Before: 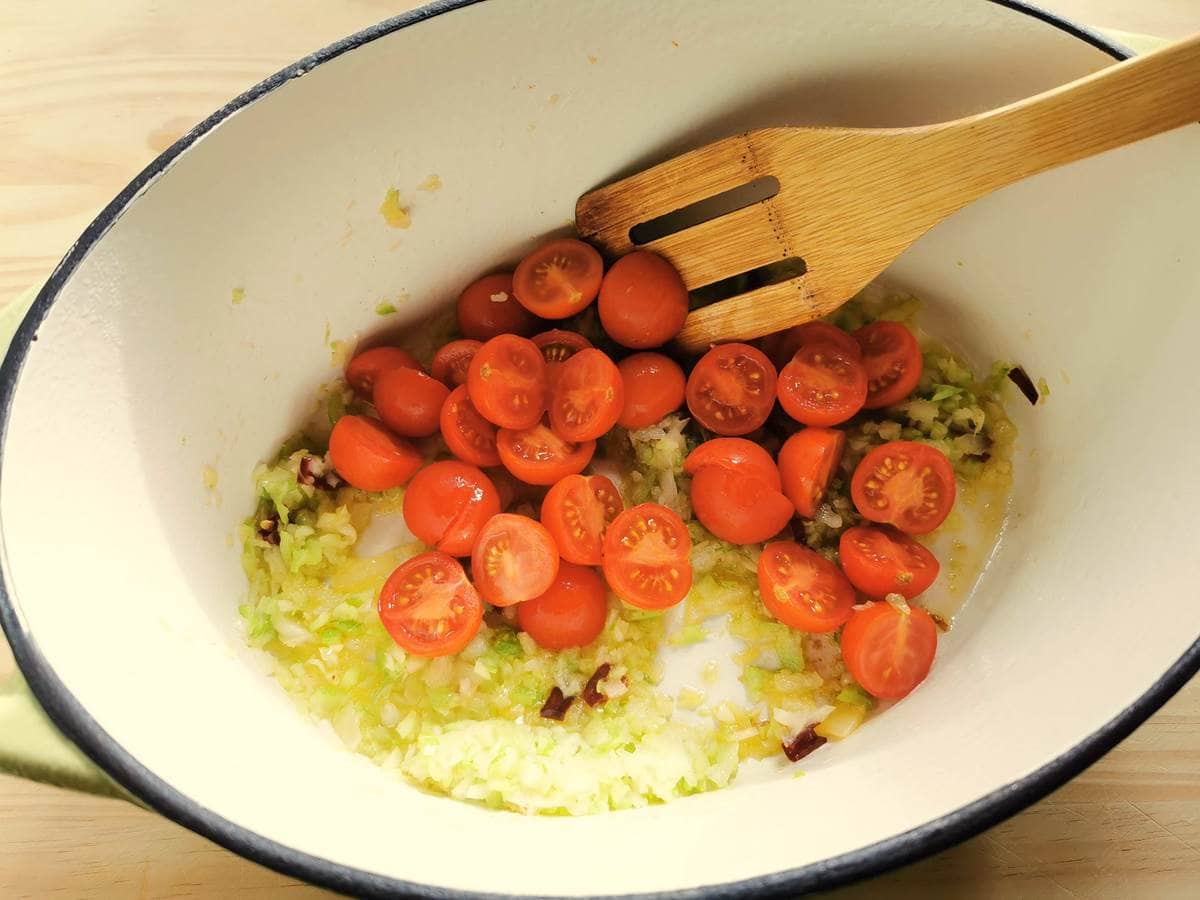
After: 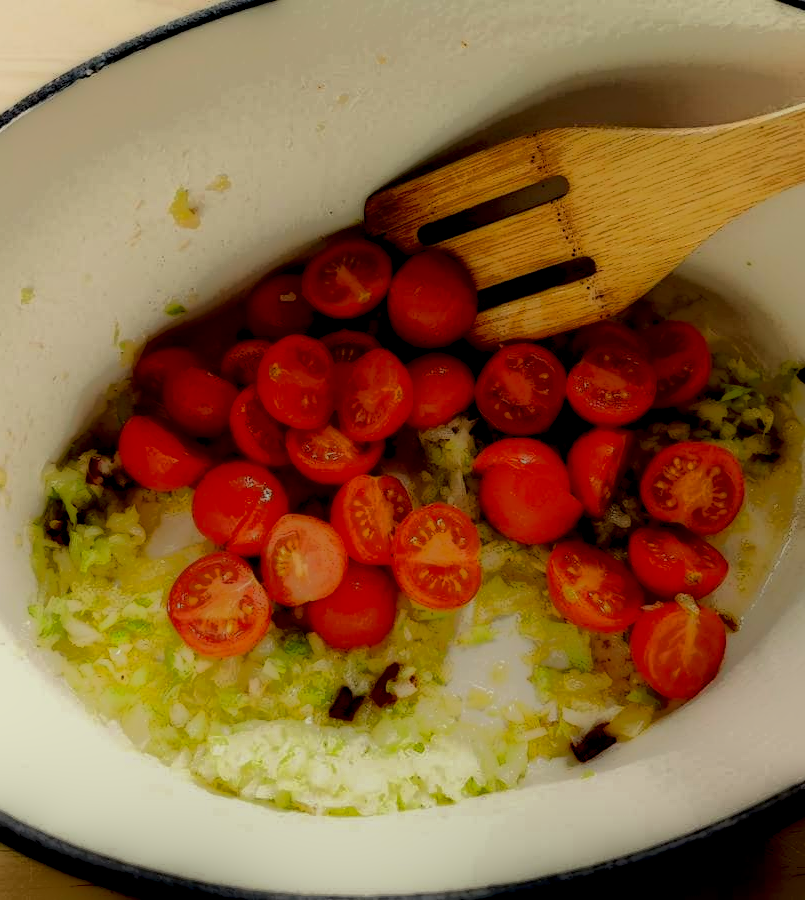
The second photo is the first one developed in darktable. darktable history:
crop and rotate: left 17.588%, right 15.286%
local contrast: highlights 4%, shadows 197%, detail 164%, midtone range 0.002
